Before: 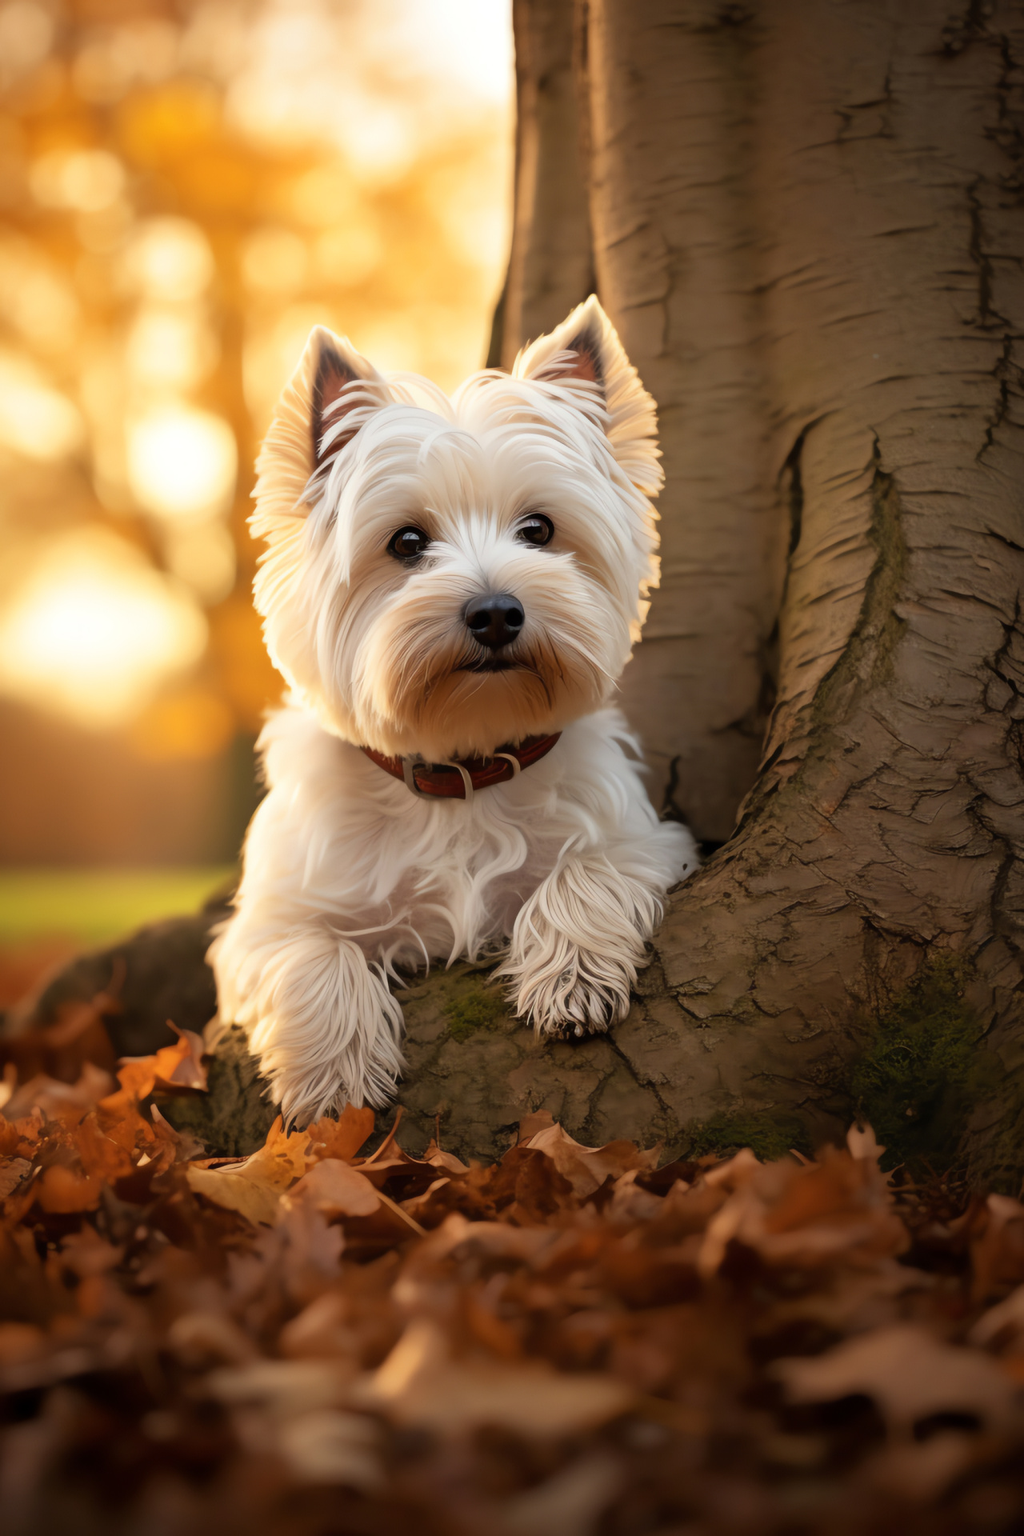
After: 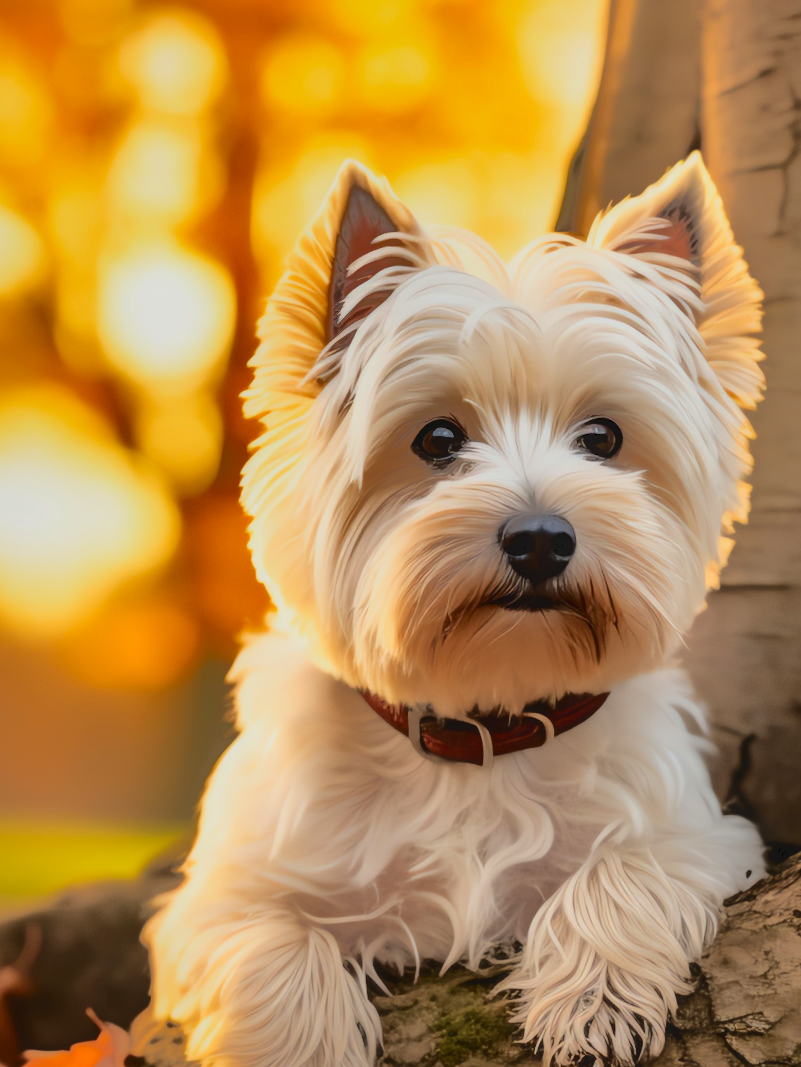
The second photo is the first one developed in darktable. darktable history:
local contrast: on, module defaults
base curve: curves: ch0 [(0, 0) (0.088, 0.125) (0.176, 0.251) (0.354, 0.501) (0.613, 0.749) (1, 0.877)]
shadows and highlights: shadows -18.7, highlights -73.22
tone curve: curves: ch0 [(0, 0) (0.003, 0.096) (0.011, 0.097) (0.025, 0.096) (0.044, 0.099) (0.069, 0.109) (0.1, 0.129) (0.136, 0.149) (0.177, 0.176) (0.224, 0.22) (0.277, 0.288) (0.335, 0.385) (0.399, 0.49) (0.468, 0.581) (0.543, 0.661) (0.623, 0.729) (0.709, 0.79) (0.801, 0.849) (0.898, 0.912) (1, 1)], color space Lab, independent channels, preserve colors none
crop and rotate: angle -5°, left 2.178%, top 7.046%, right 27.25%, bottom 30.301%
